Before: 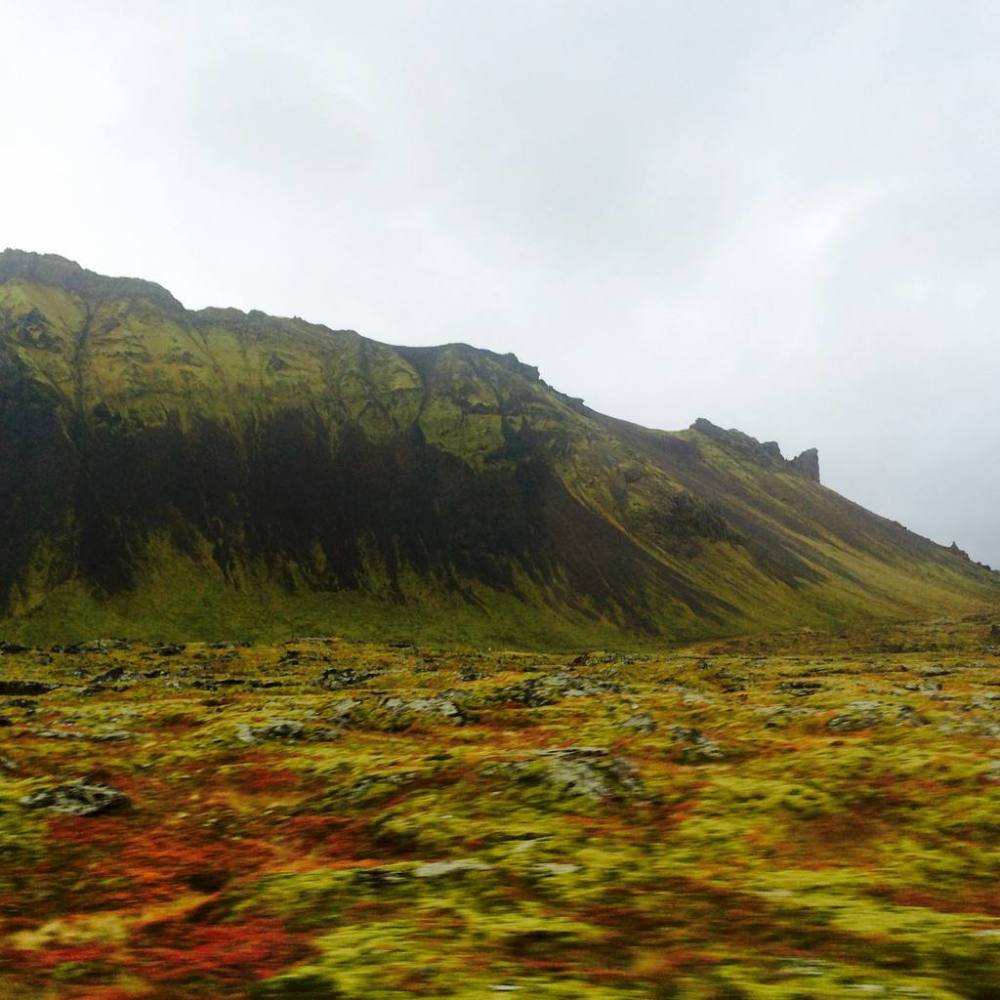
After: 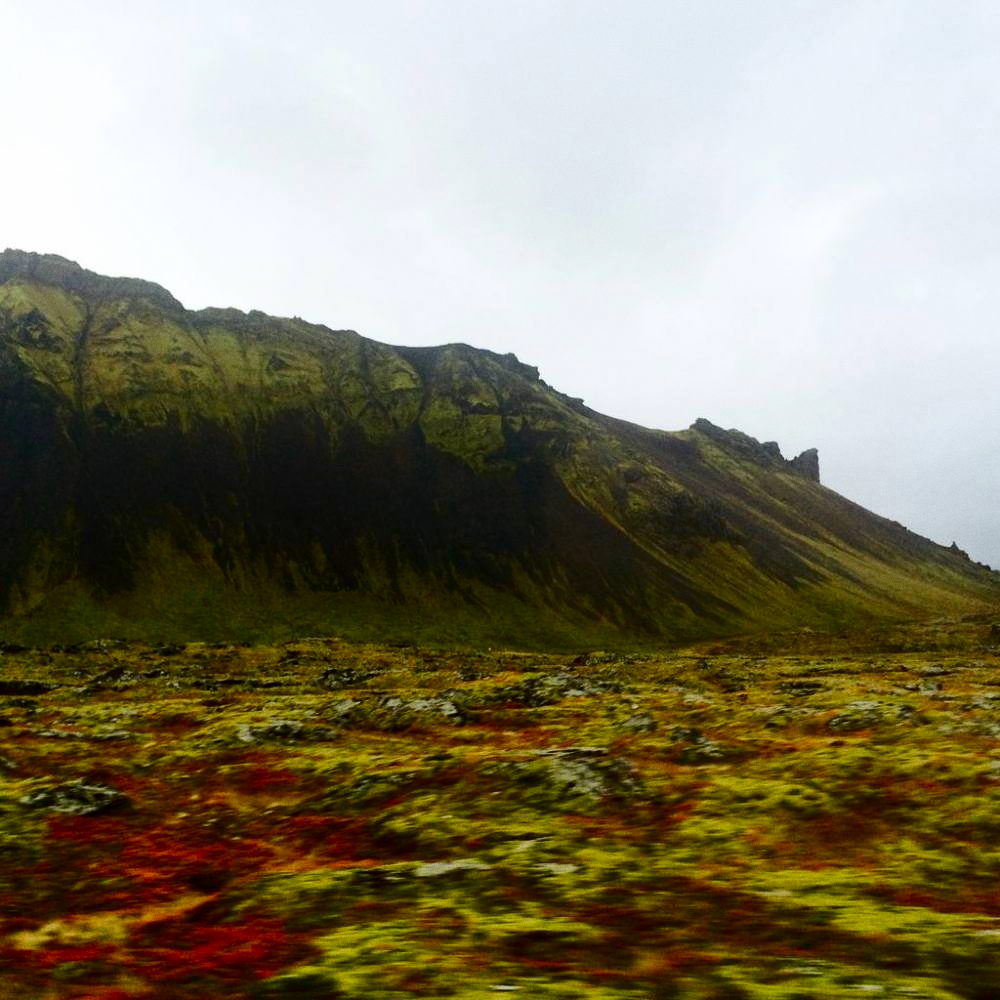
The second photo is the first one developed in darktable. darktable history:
grain: coarseness 0.09 ISO, strength 16.61%
contrast brightness saturation: contrast 0.2, brightness -0.11, saturation 0.1
